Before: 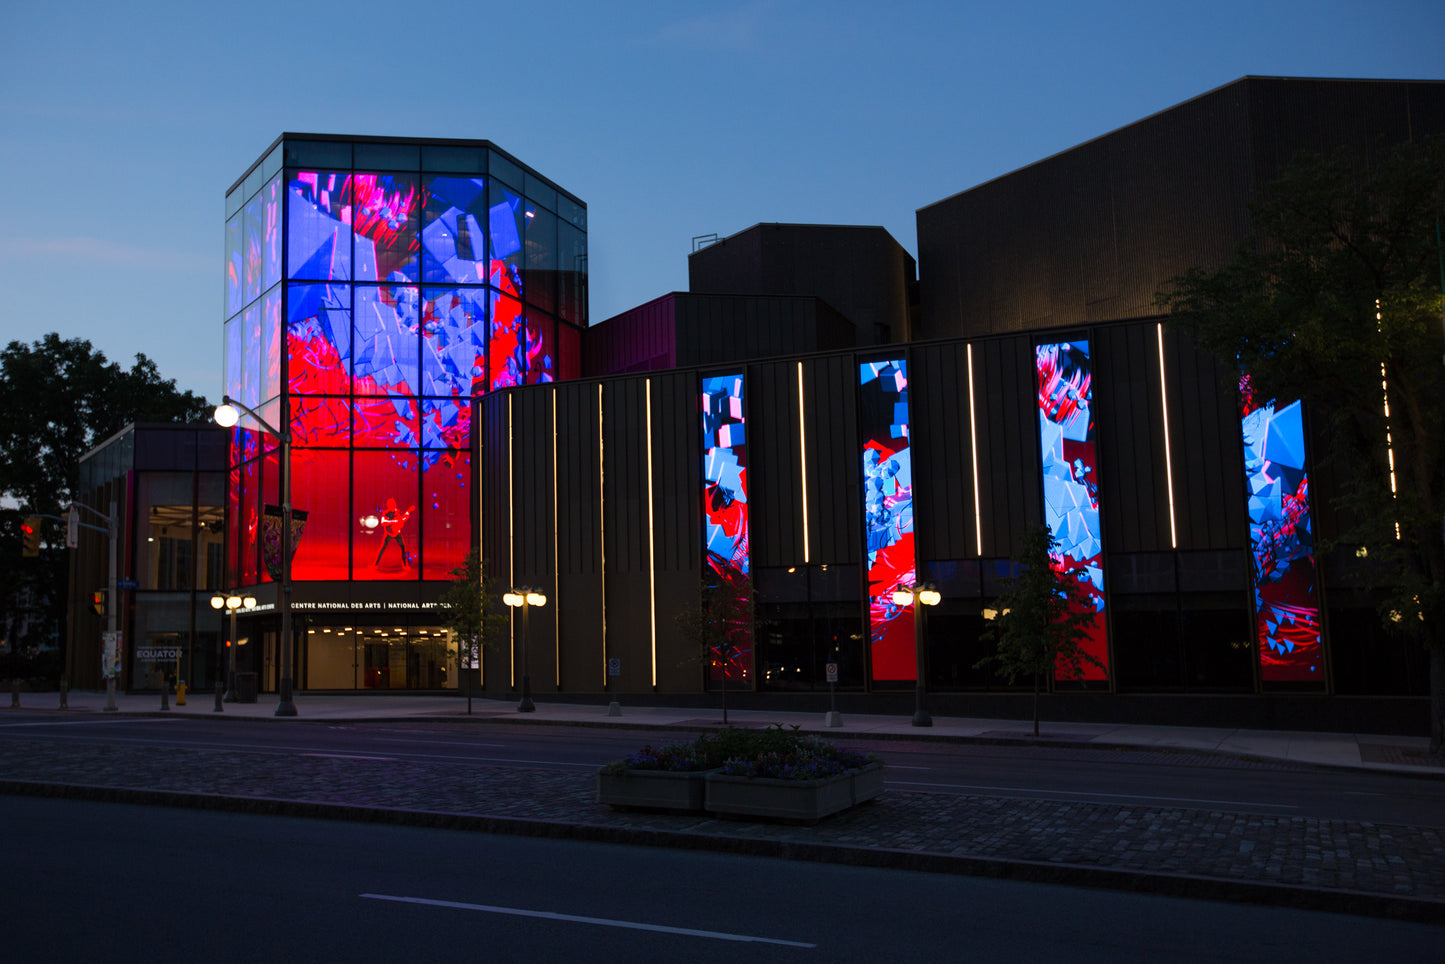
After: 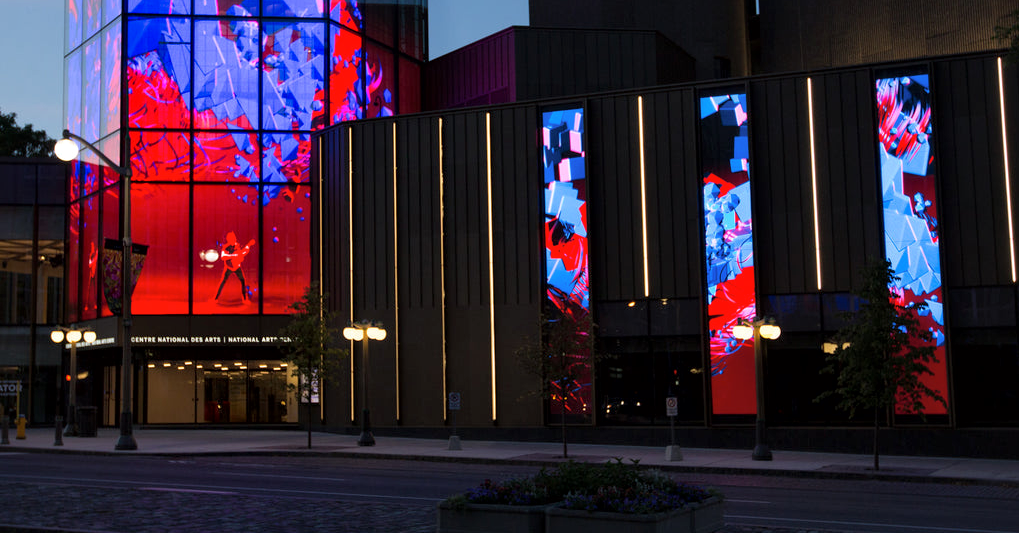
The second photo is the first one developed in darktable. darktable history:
local contrast: mode bilateral grid, contrast 20, coarseness 50, detail 132%, midtone range 0.2
crop: left 11.123%, top 27.61%, right 18.3%, bottom 17.034%
